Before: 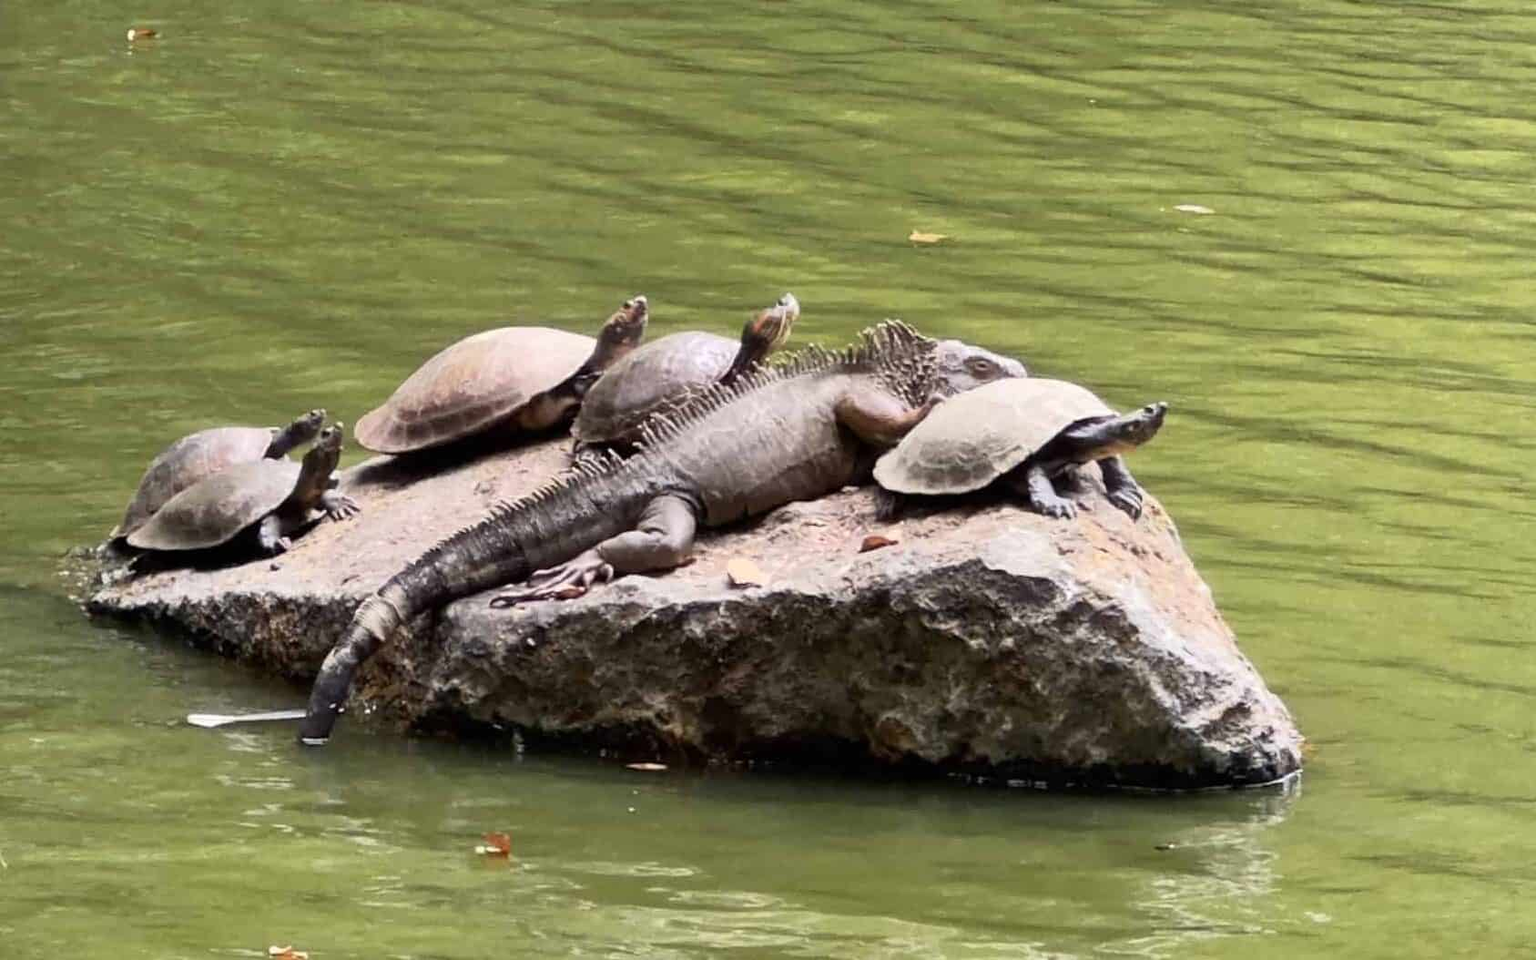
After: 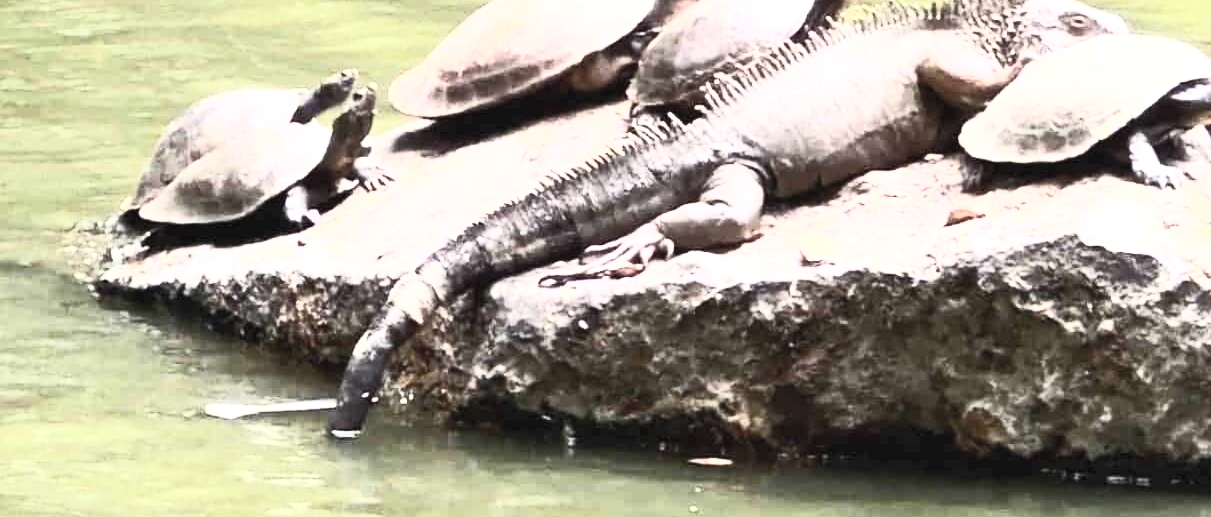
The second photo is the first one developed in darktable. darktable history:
crop: top 36.128%, right 28.21%, bottom 14.761%
exposure: black level correction 0, exposure 0.703 EV, compensate exposure bias true, compensate highlight preservation false
contrast brightness saturation: contrast 0.563, brightness 0.578, saturation -0.348
